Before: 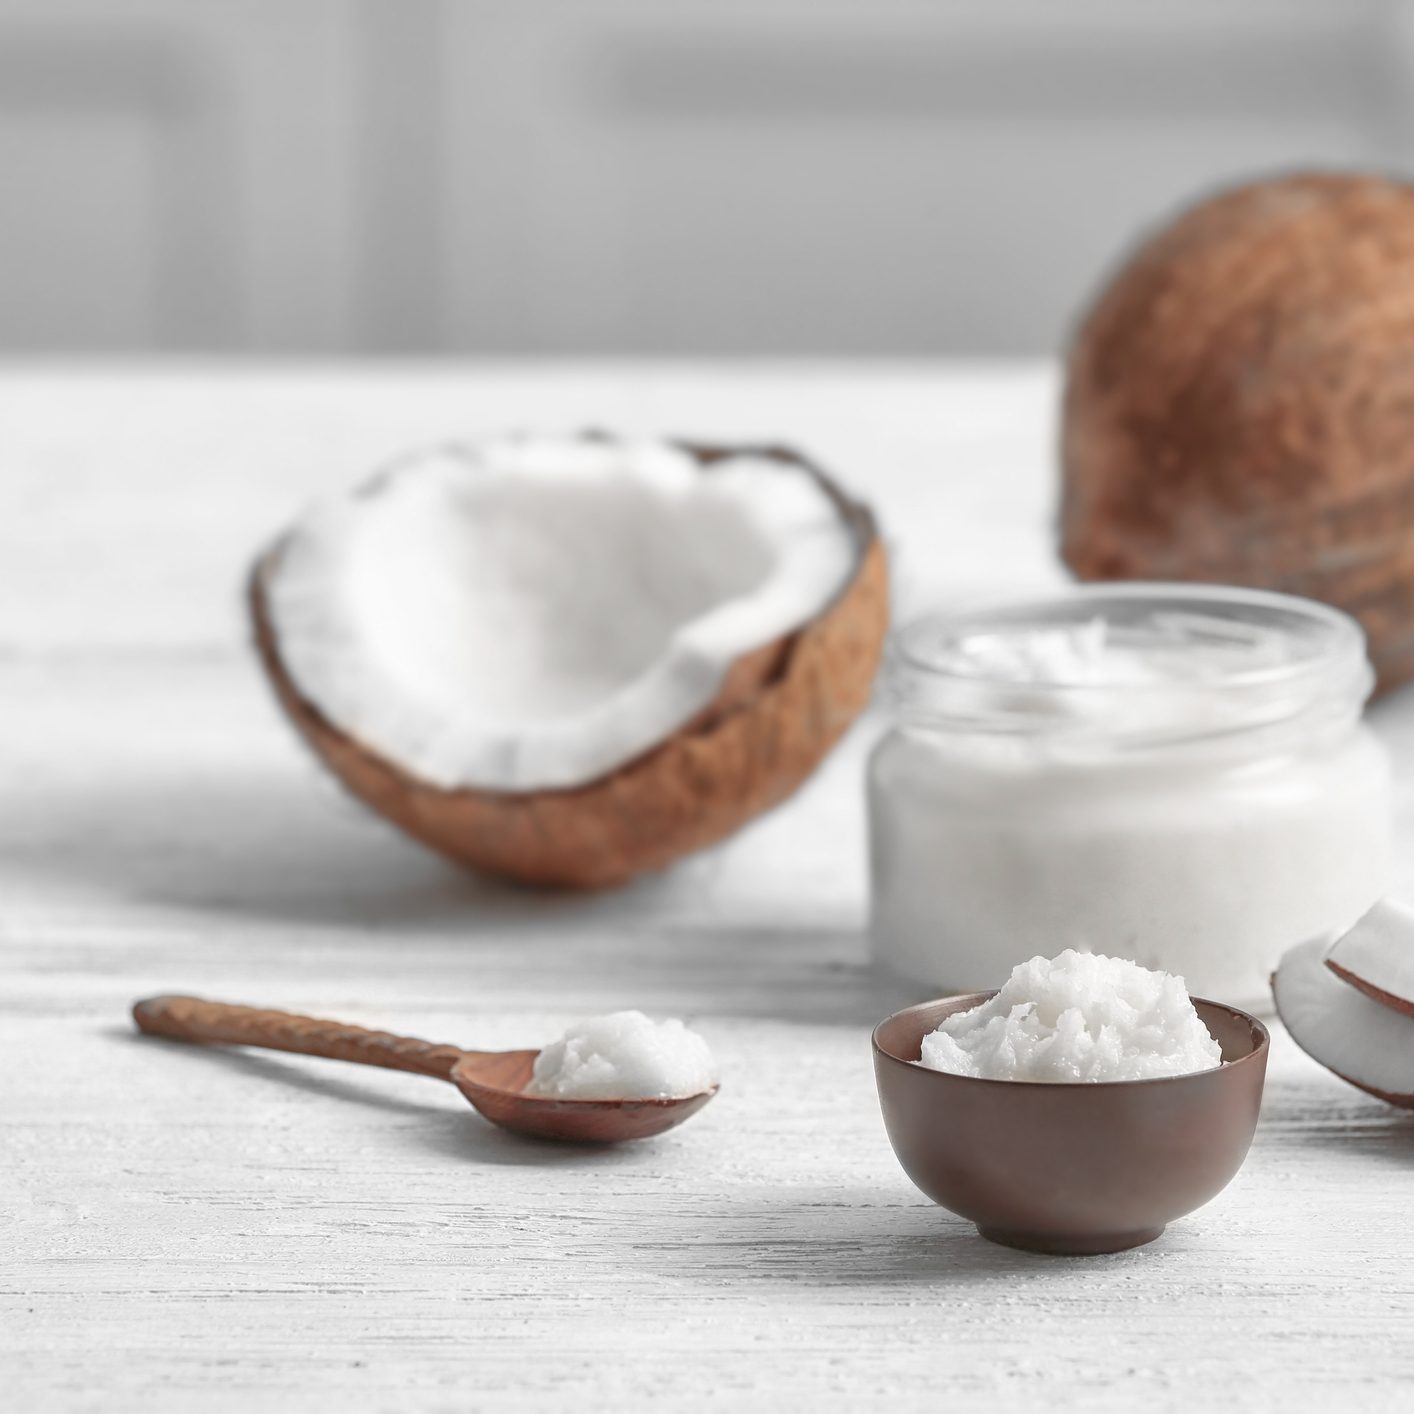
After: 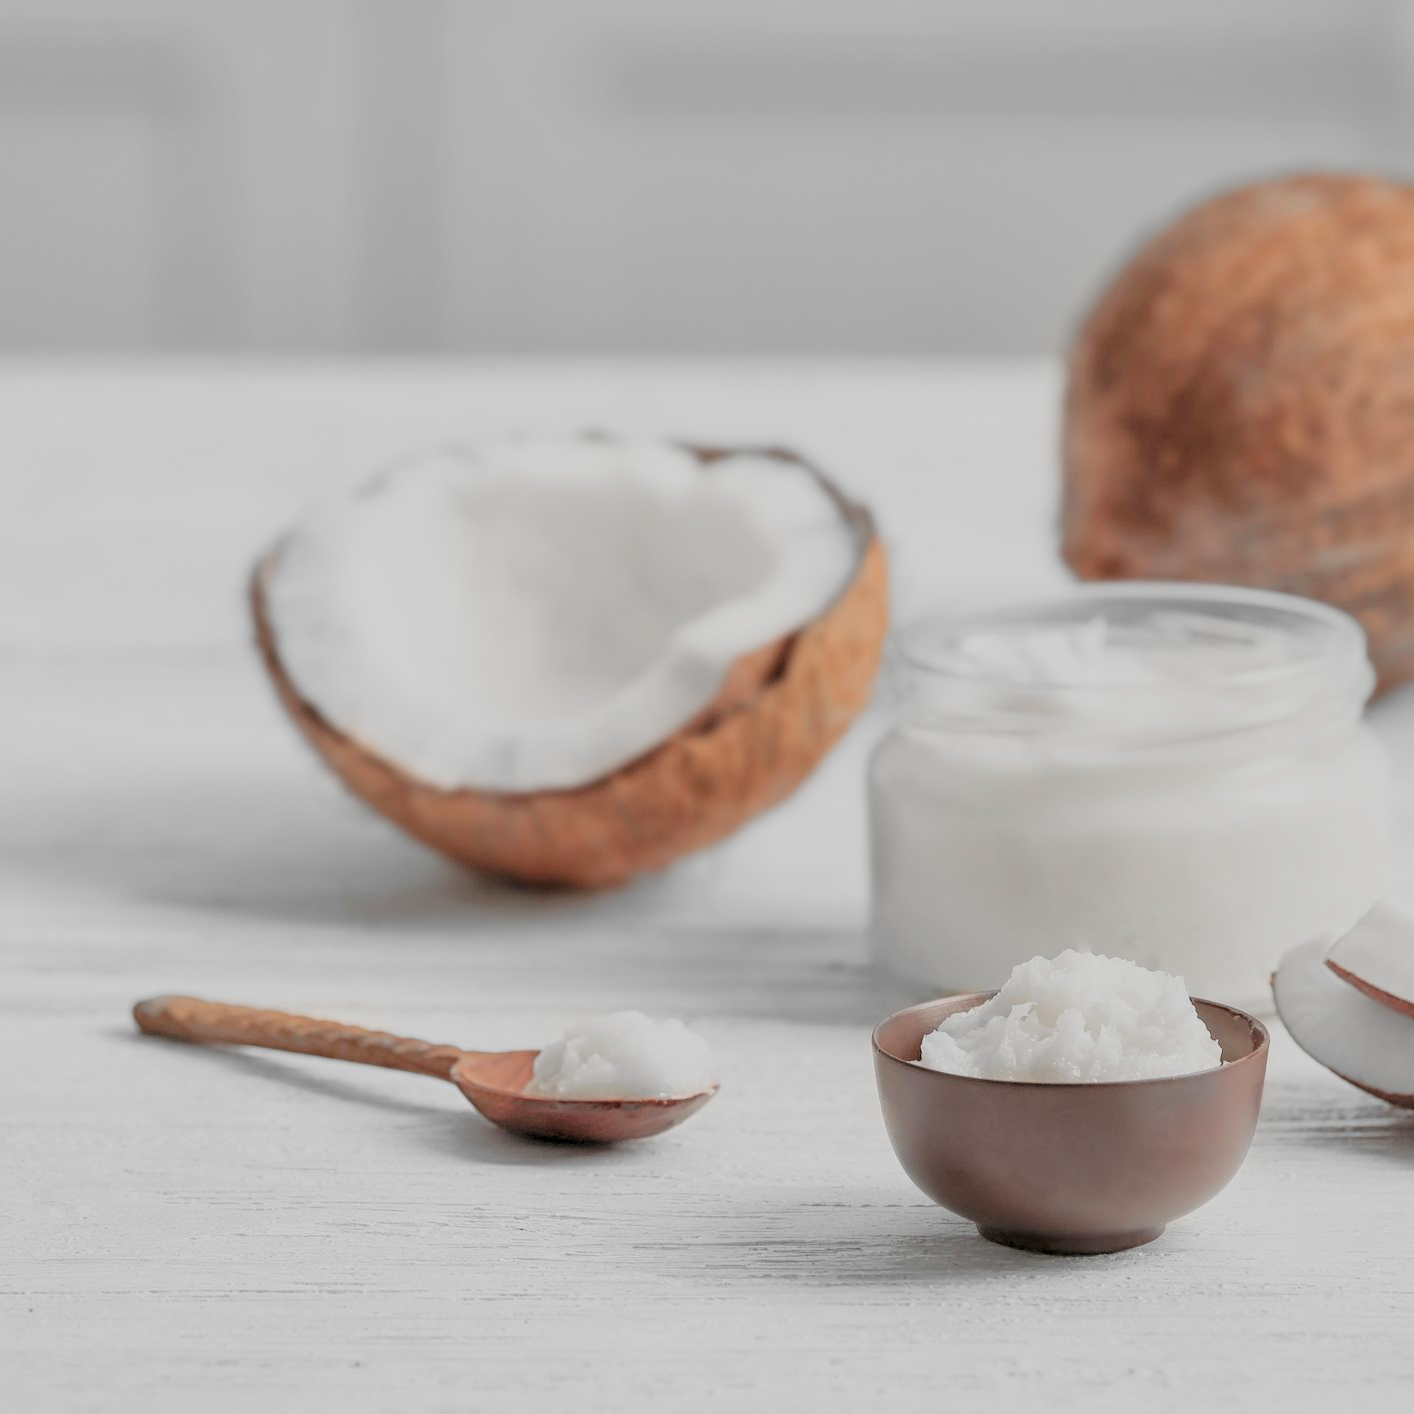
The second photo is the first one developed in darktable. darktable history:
filmic rgb: black relative exposure -7.65 EV, white relative exposure 4.56 EV, hardness 3.61, color science v6 (2022)
contrast brightness saturation: contrast 0.1, brightness 0.03, saturation 0.09
rgb levels: preserve colors sum RGB, levels [[0.038, 0.433, 0.934], [0, 0.5, 1], [0, 0.5, 1]]
